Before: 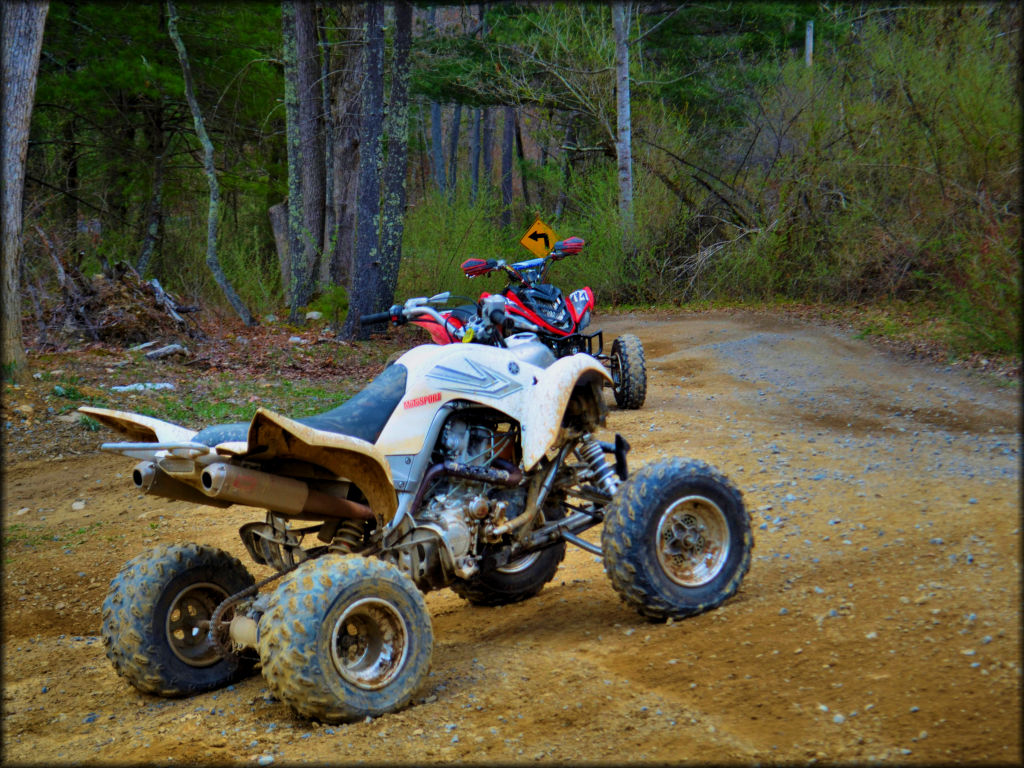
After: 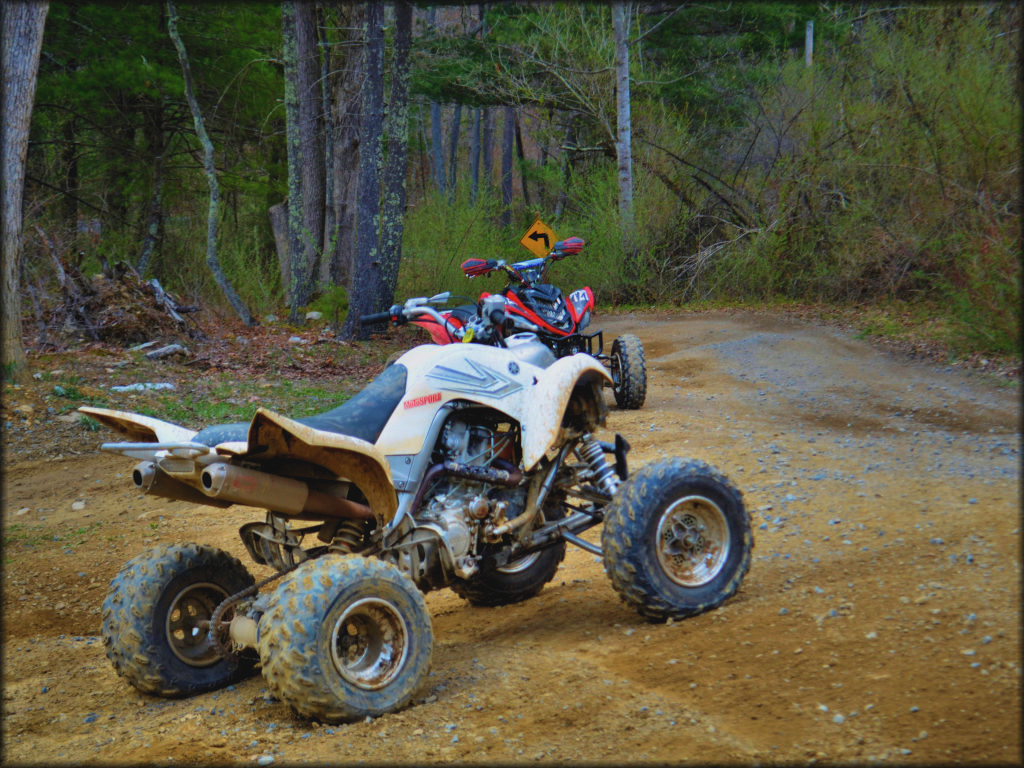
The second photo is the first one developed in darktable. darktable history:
contrast brightness saturation: contrast -0.1, saturation -0.1
shadows and highlights: shadows 0, highlights 40
